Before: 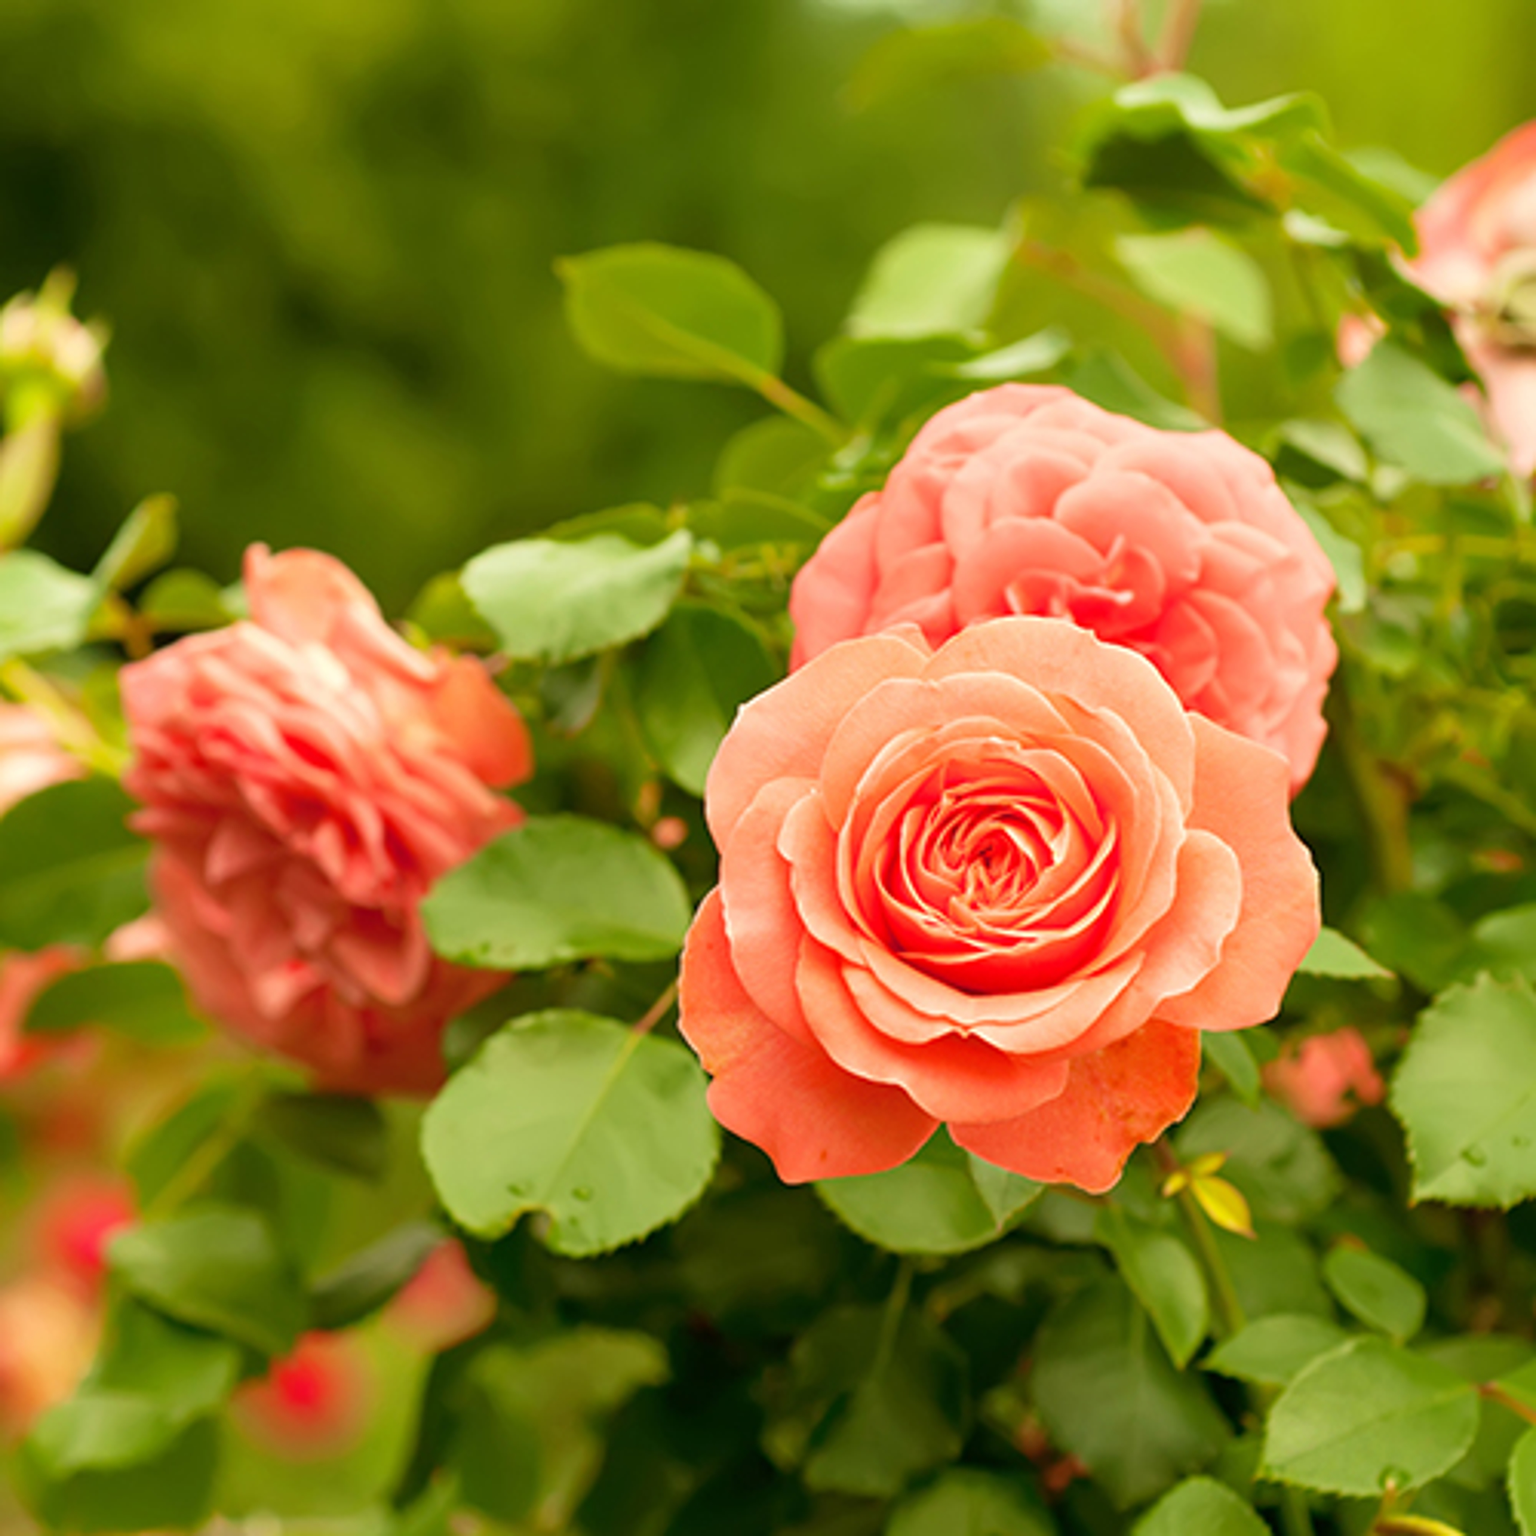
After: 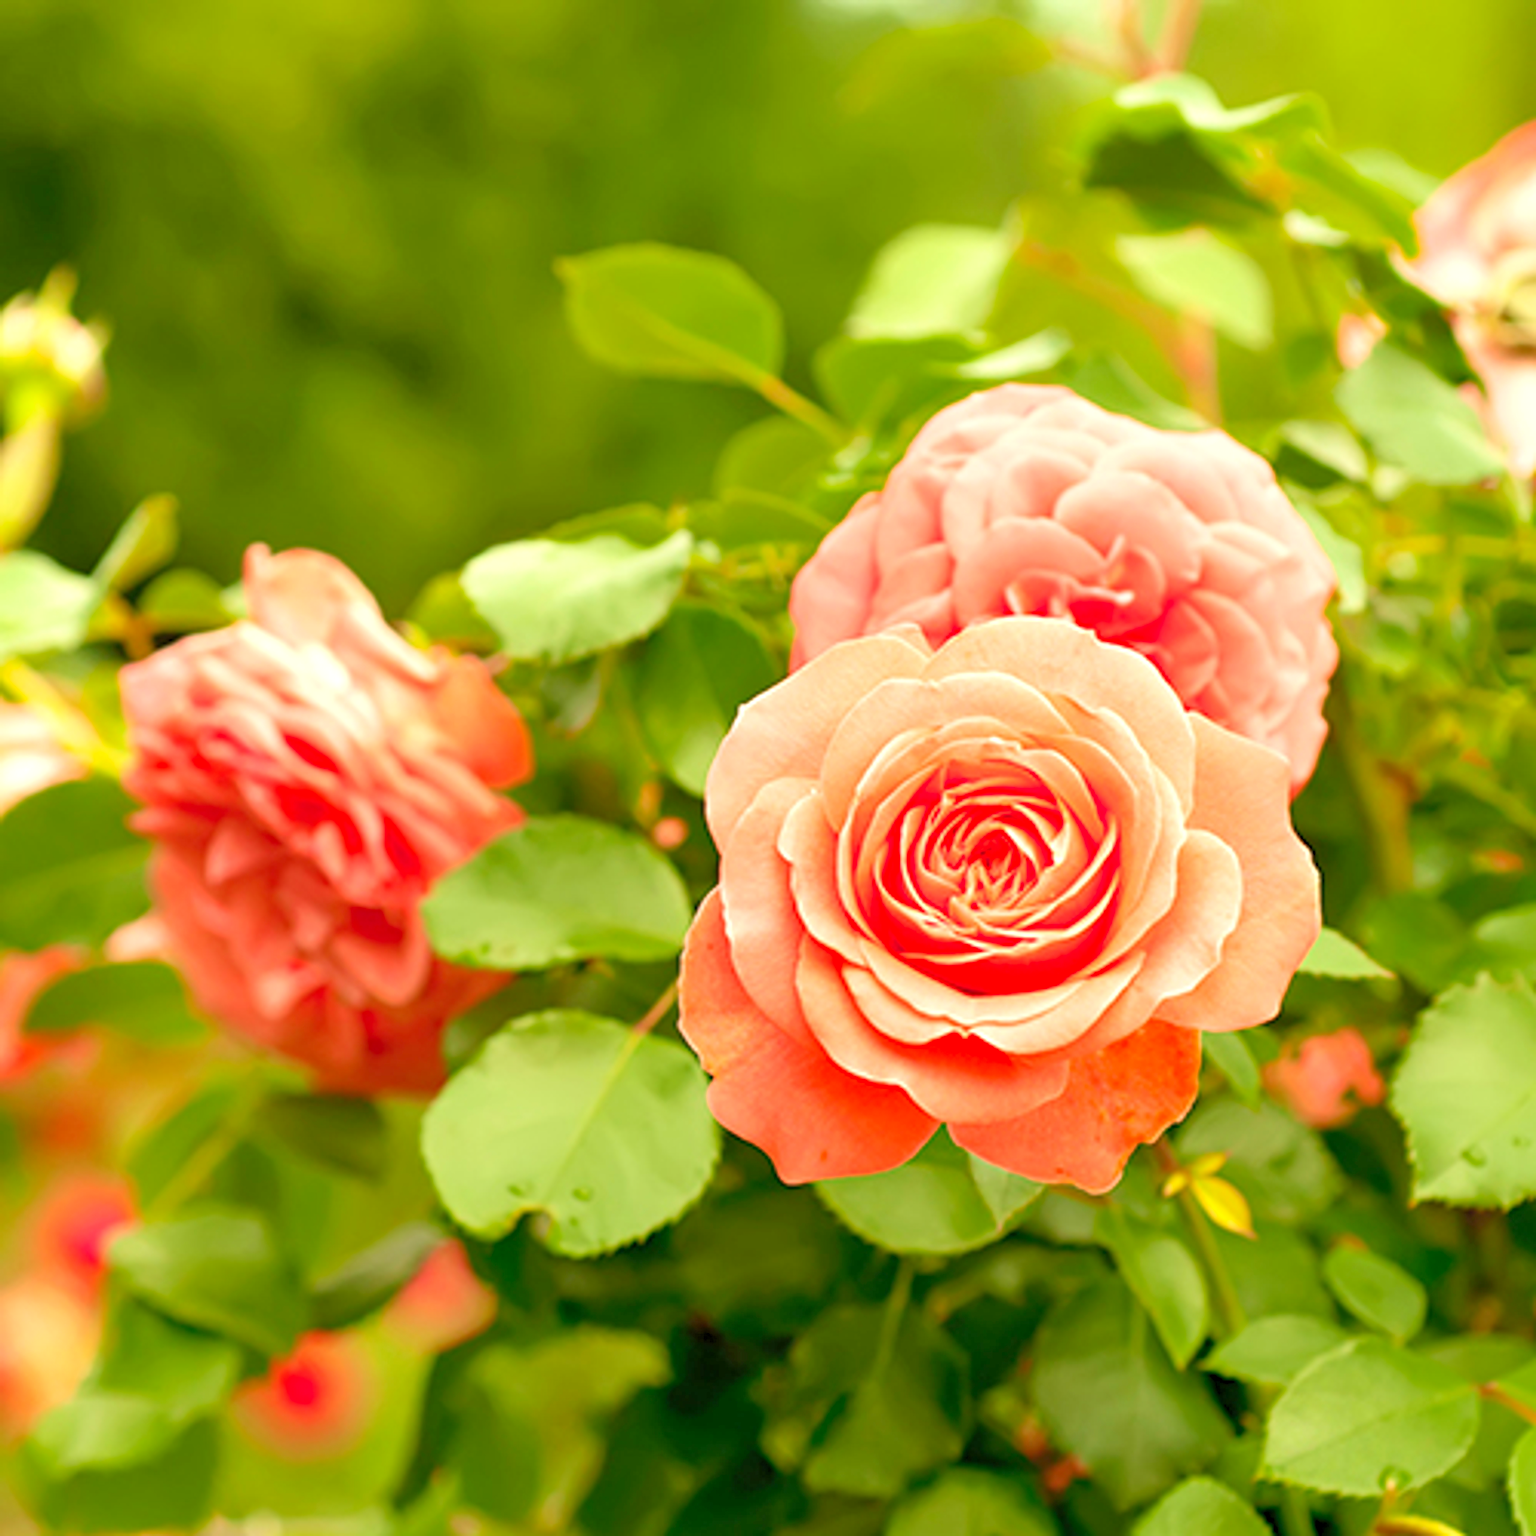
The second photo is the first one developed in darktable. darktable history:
tone equalizer: -8 EV 0.27 EV, -7 EV 0.41 EV, -6 EV 0.434 EV, -5 EV 0.24 EV, -3 EV -0.267 EV, -2 EV -0.44 EV, -1 EV -0.418 EV, +0 EV -0.277 EV, mask exposure compensation -0.492 EV
exposure: exposure 0.402 EV, compensate highlight preservation false
levels: black 0.069%, levels [0.044, 0.416, 0.908]
